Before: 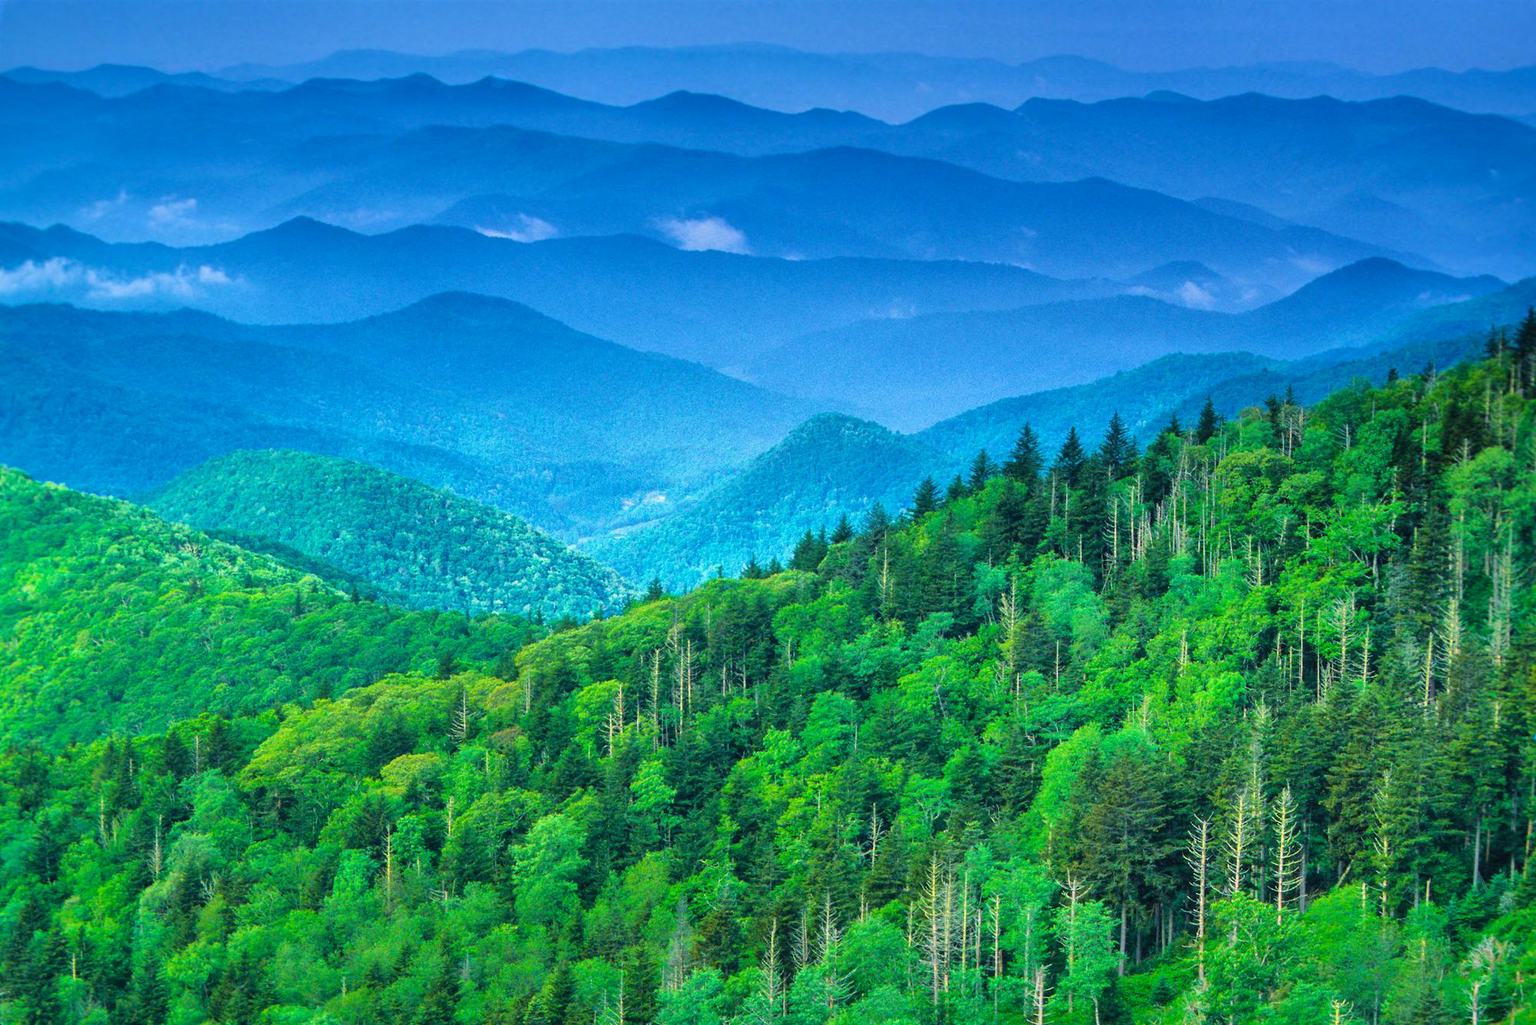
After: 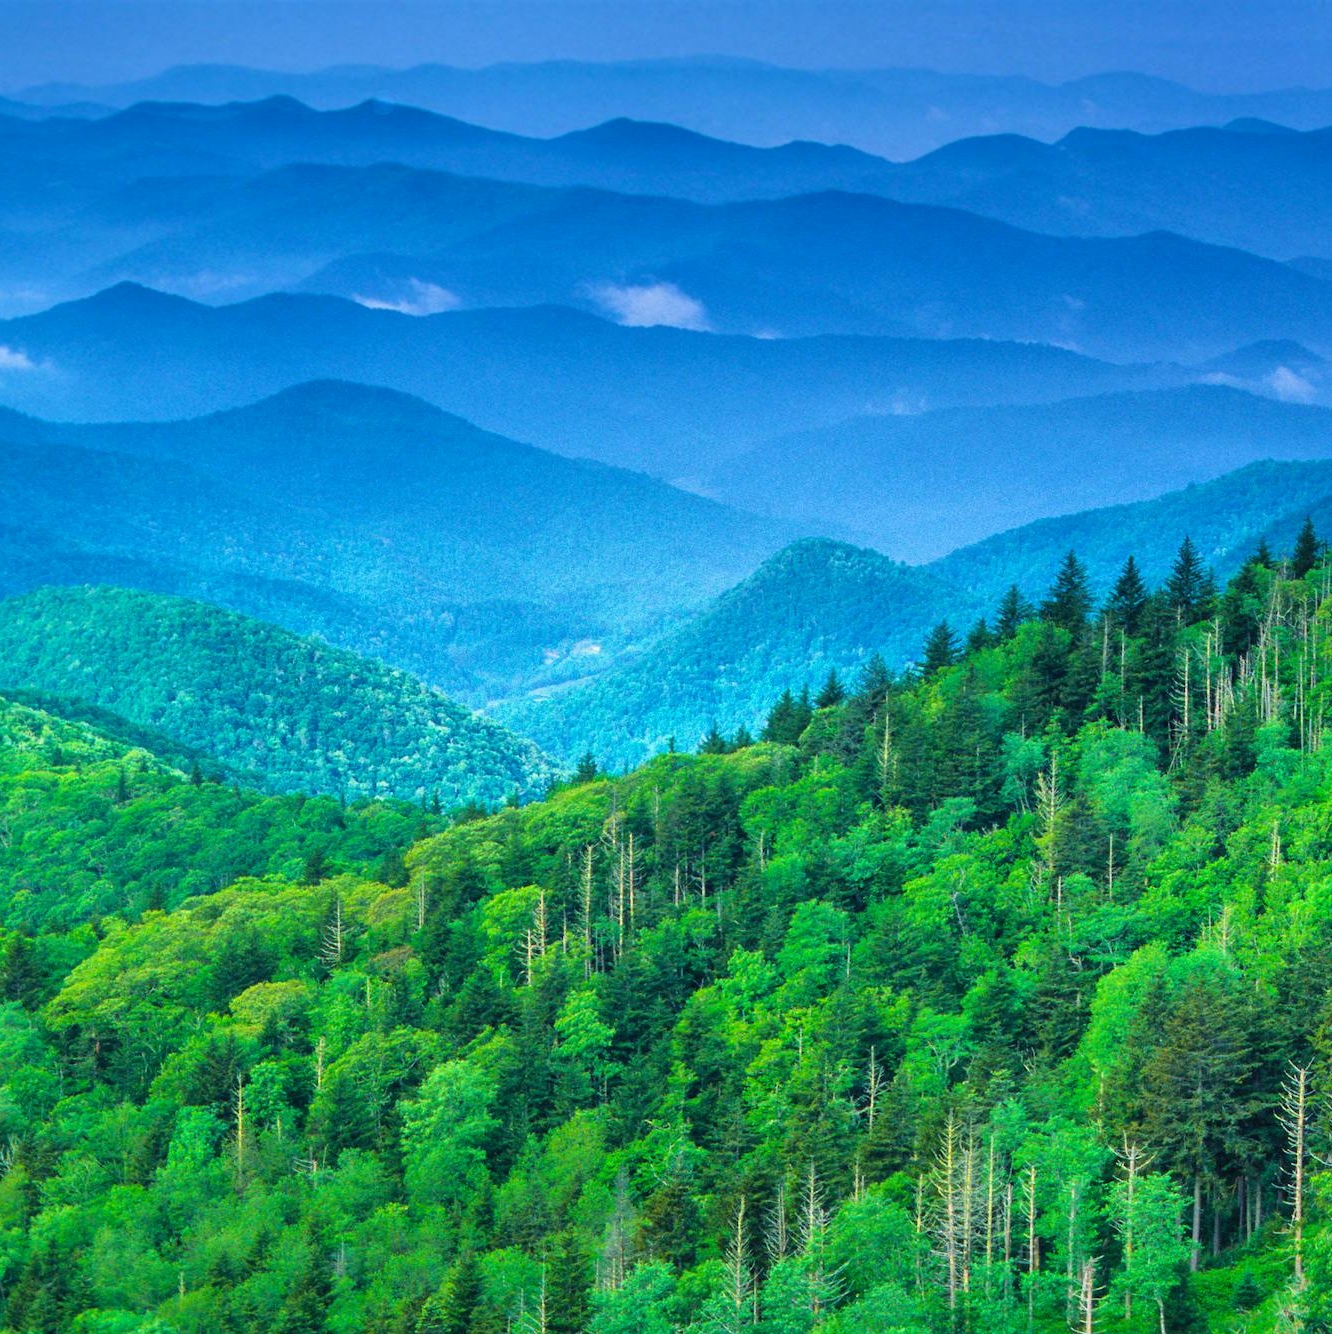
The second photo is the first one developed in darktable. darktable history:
crop and rotate: left 13.347%, right 20.021%
